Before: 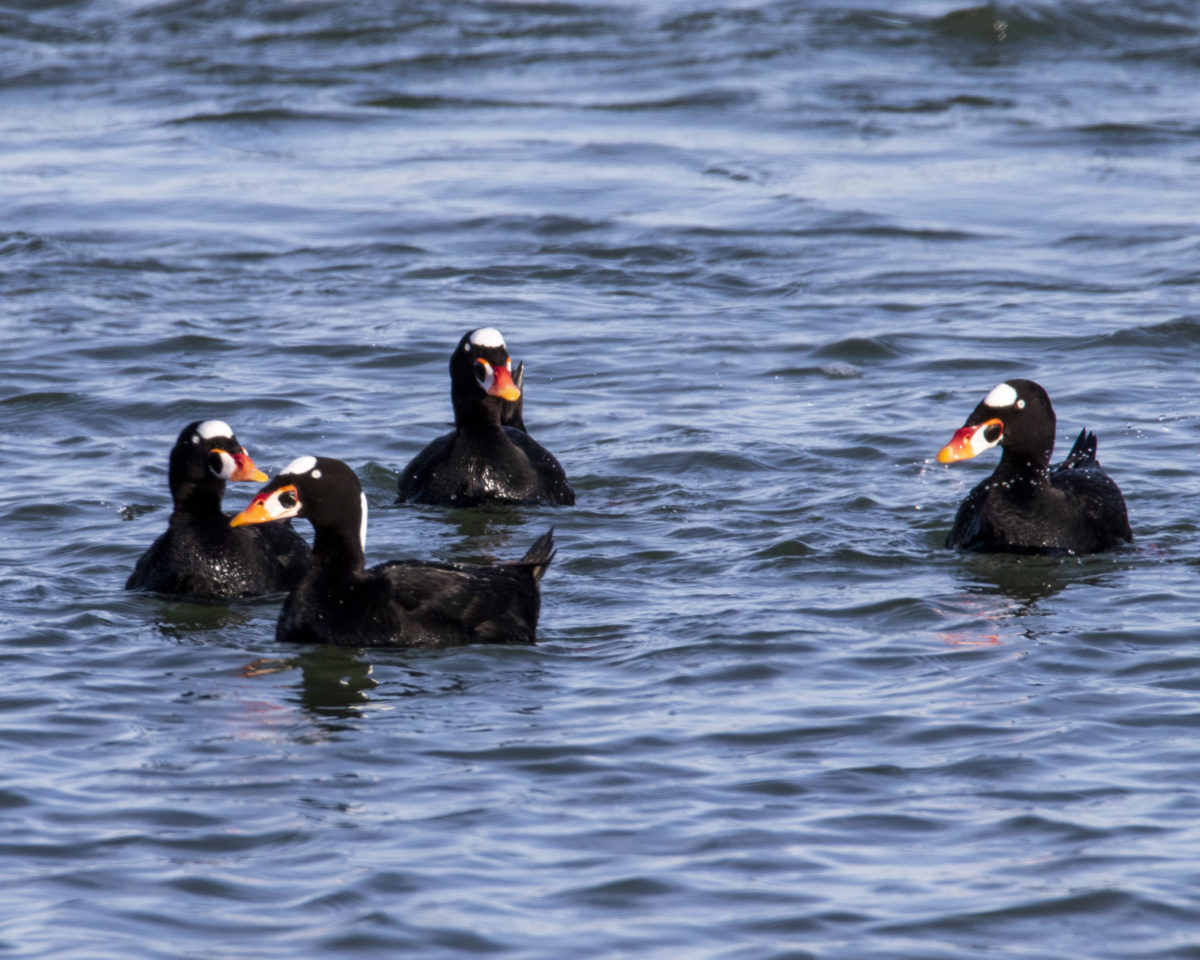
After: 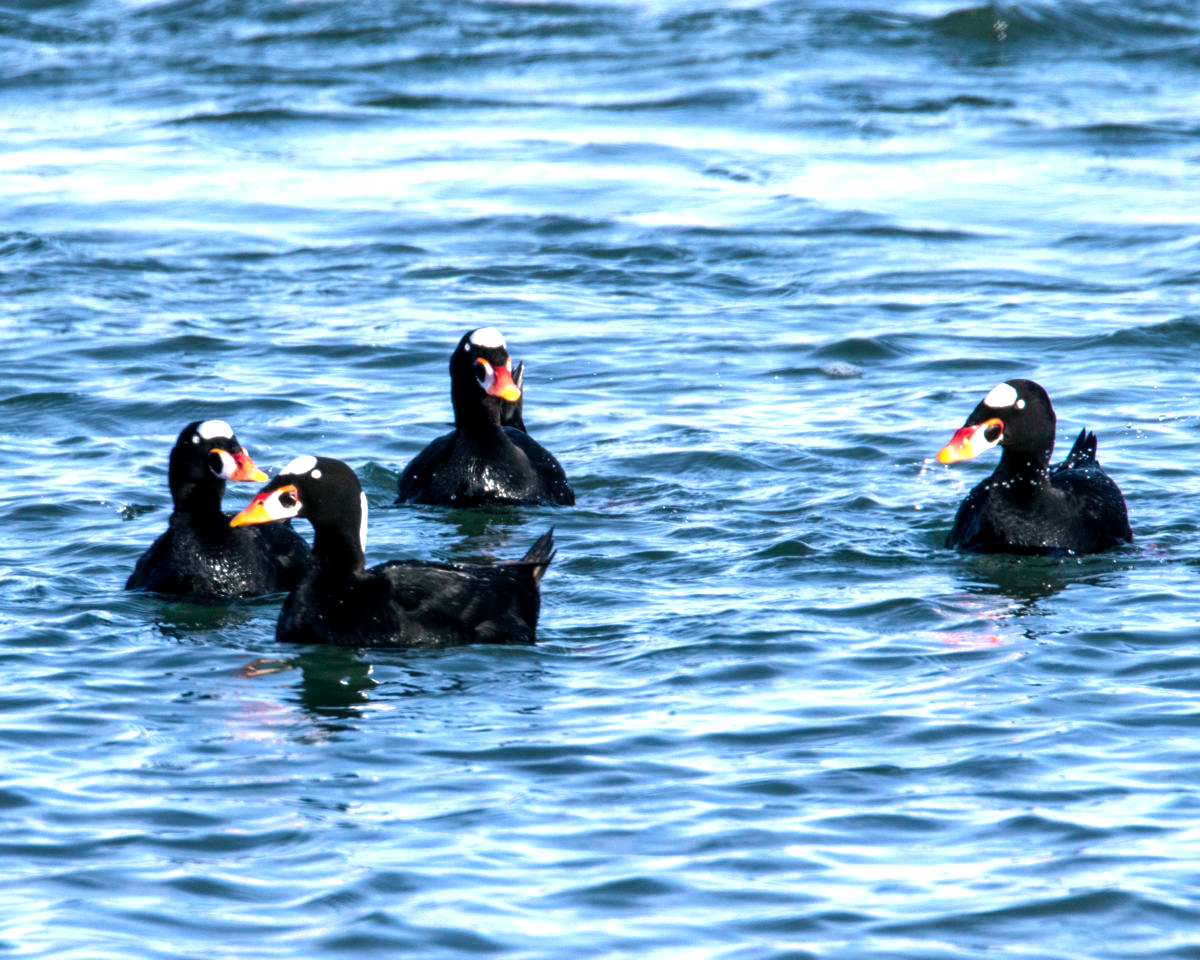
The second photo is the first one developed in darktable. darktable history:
color balance rgb: power › luminance -7.9%, power › chroma 2.264%, power › hue 220.54°, perceptual saturation grading › global saturation 0.66%, perceptual brilliance grading › highlights 9.447%, perceptual brilliance grading › mid-tones 5.21%
exposure: exposure 0.77 EV, compensate highlight preservation false
